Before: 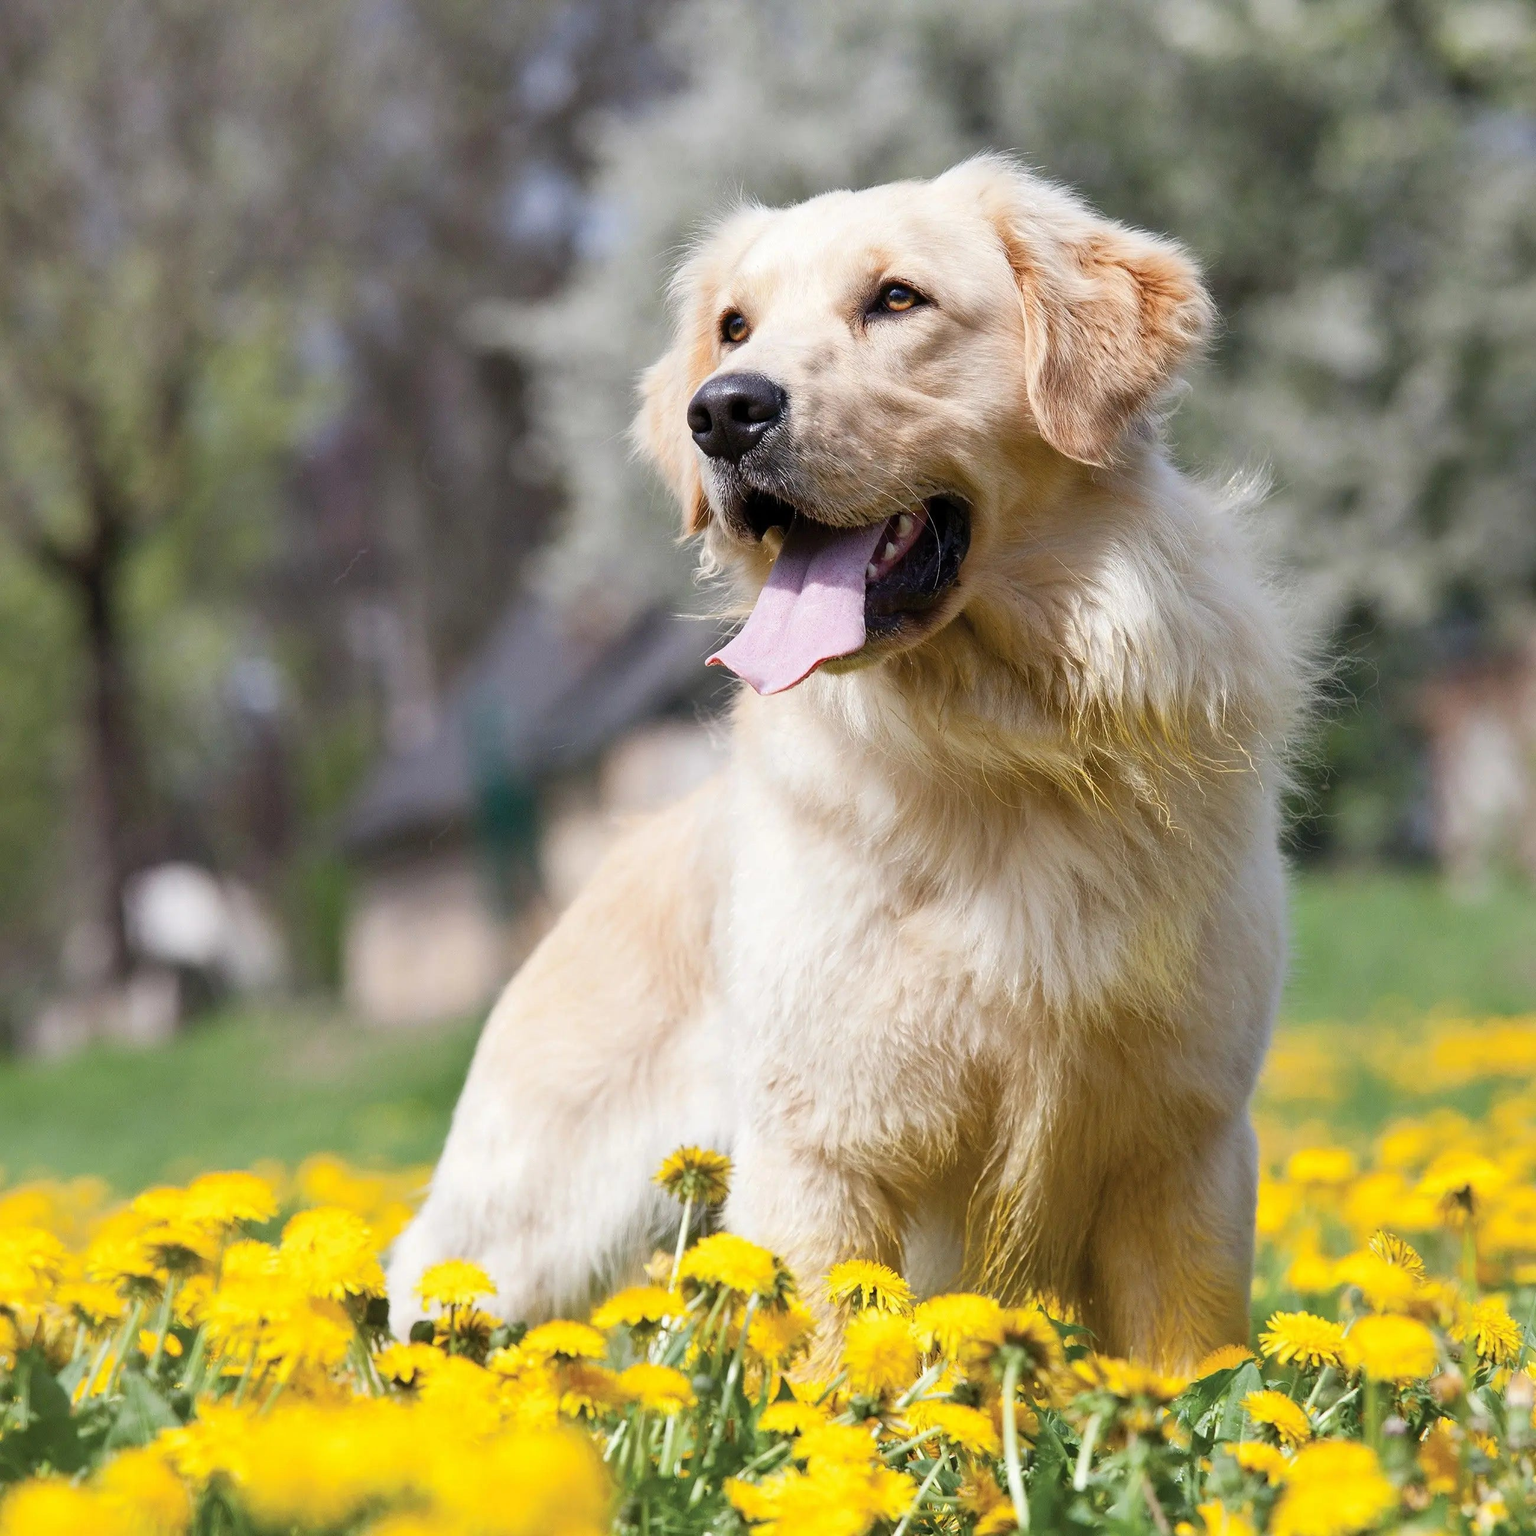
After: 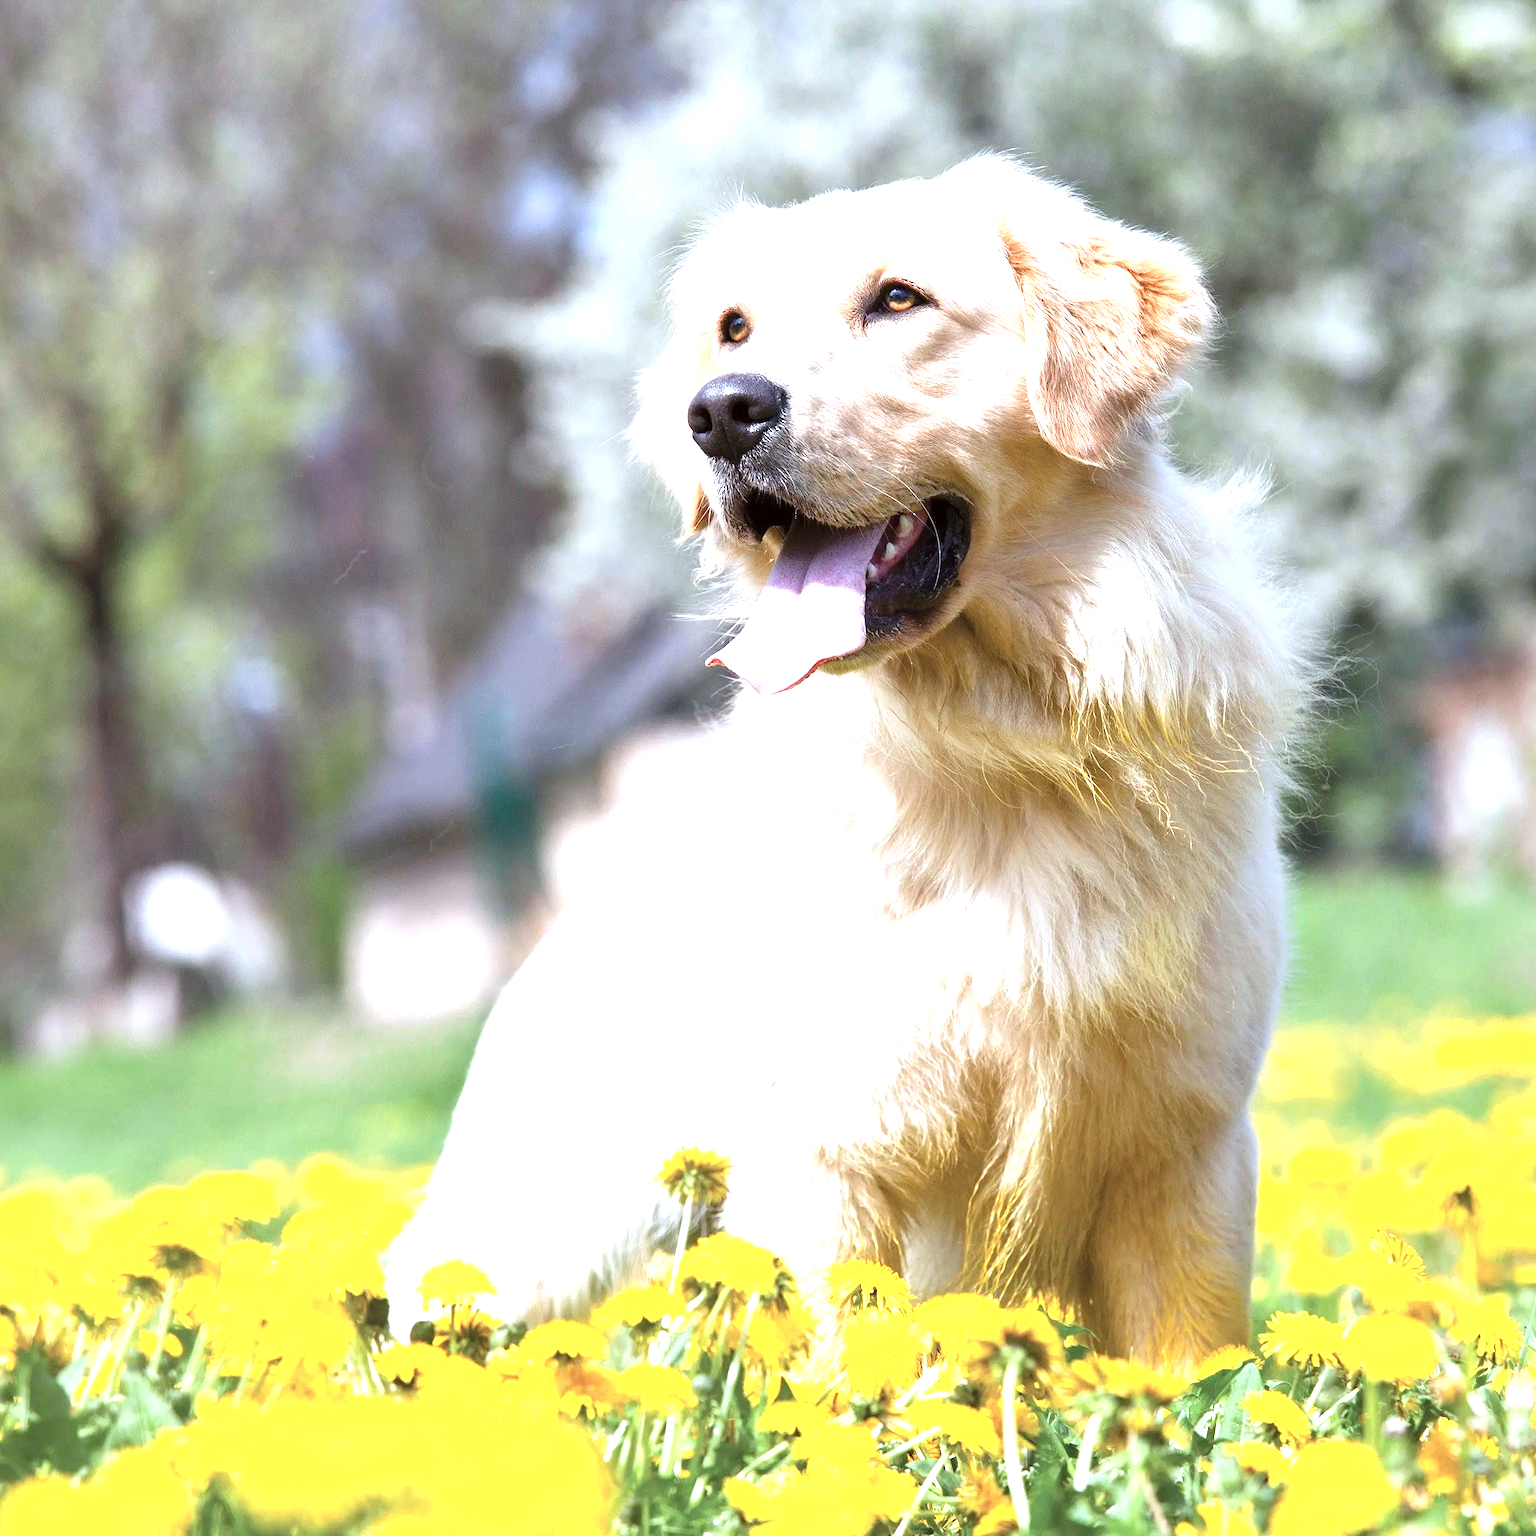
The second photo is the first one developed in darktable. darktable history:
color correction: highlights a* -2.98, highlights b* -2.04, shadows a* 1.98, shadows b* 2.74
color calibration: illuminant as shot in camera, x 0.358, y 0.373, temperature 4628.91 K
exposure: black level correction 0, exposure 1.2 EV, compensate exposure bias true, compensate highlight preservation false
